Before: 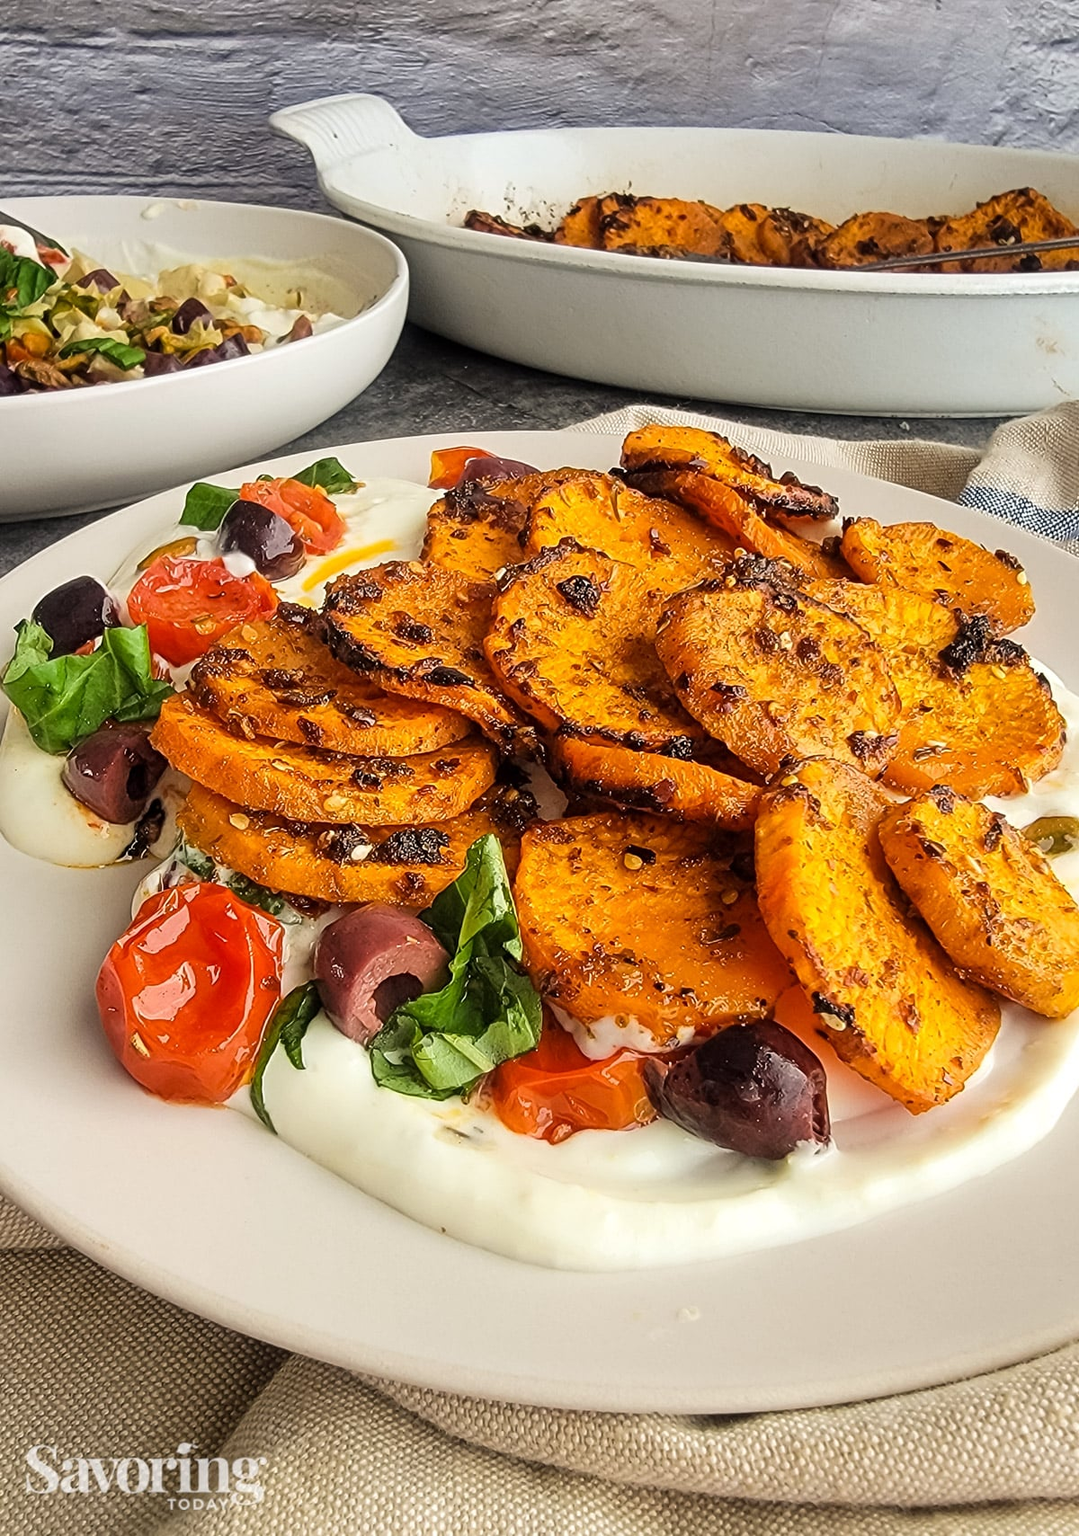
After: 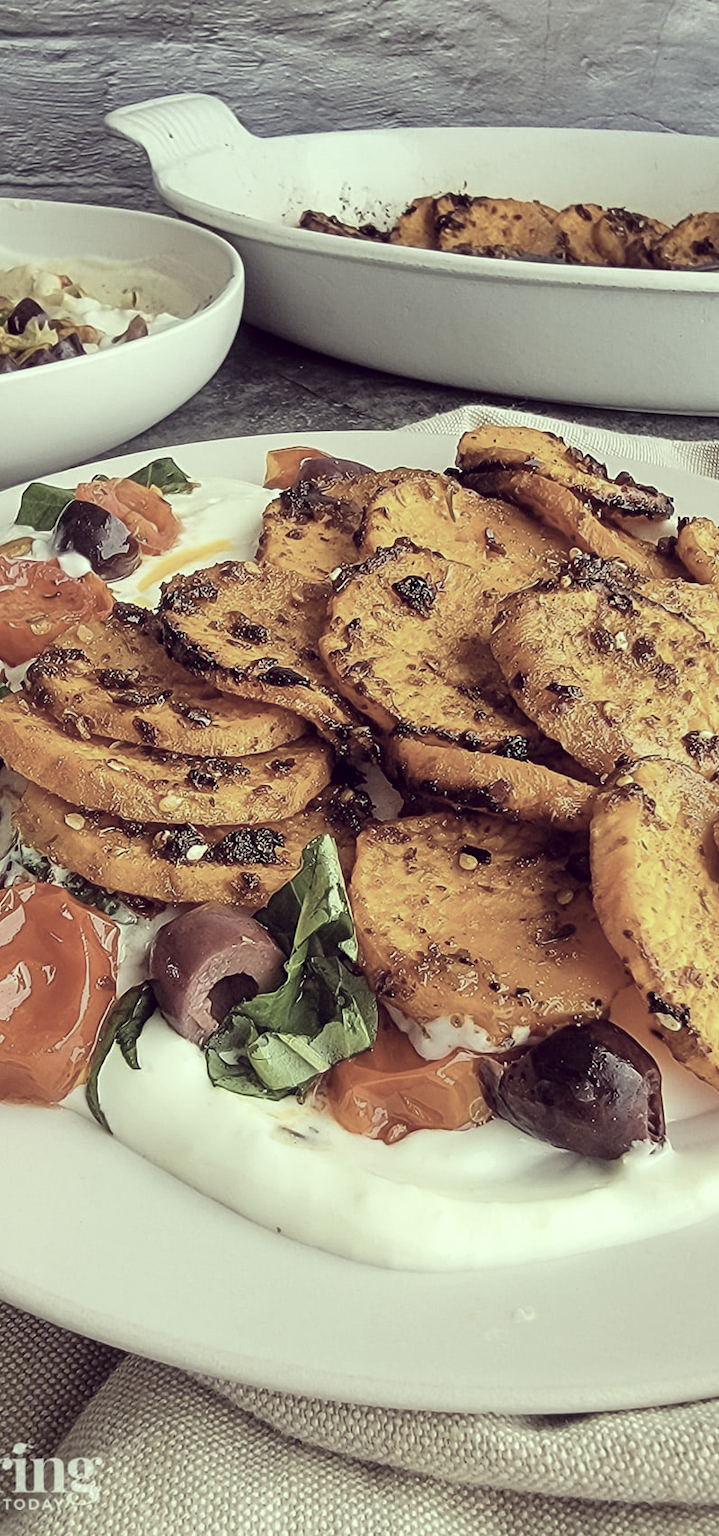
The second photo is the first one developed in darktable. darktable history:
crop and rotate: left 15.3%, right 17.893%
color correction: highlights a* -20.8, highlights b* 20.13, shadows a* 19.88, shadows b* -20.38, saturation 0.438
